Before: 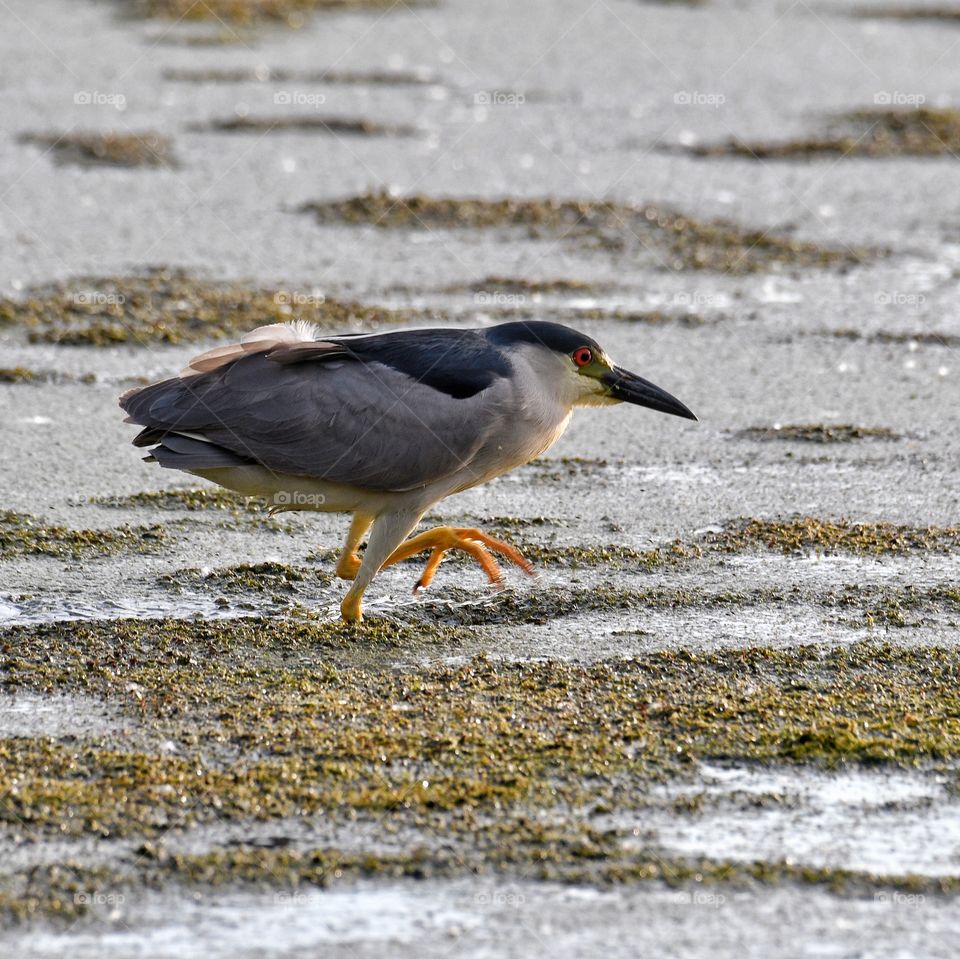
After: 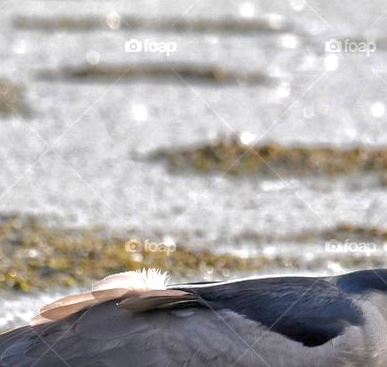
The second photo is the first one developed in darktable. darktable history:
exposure: exposure 0.639 EV, compensate exposure bias true, compensate highlight preservation false
crop: left 15.585%, top 5.452%, right 44.019%, bottom 56.256%
shadows and highlights: on, module defaults
